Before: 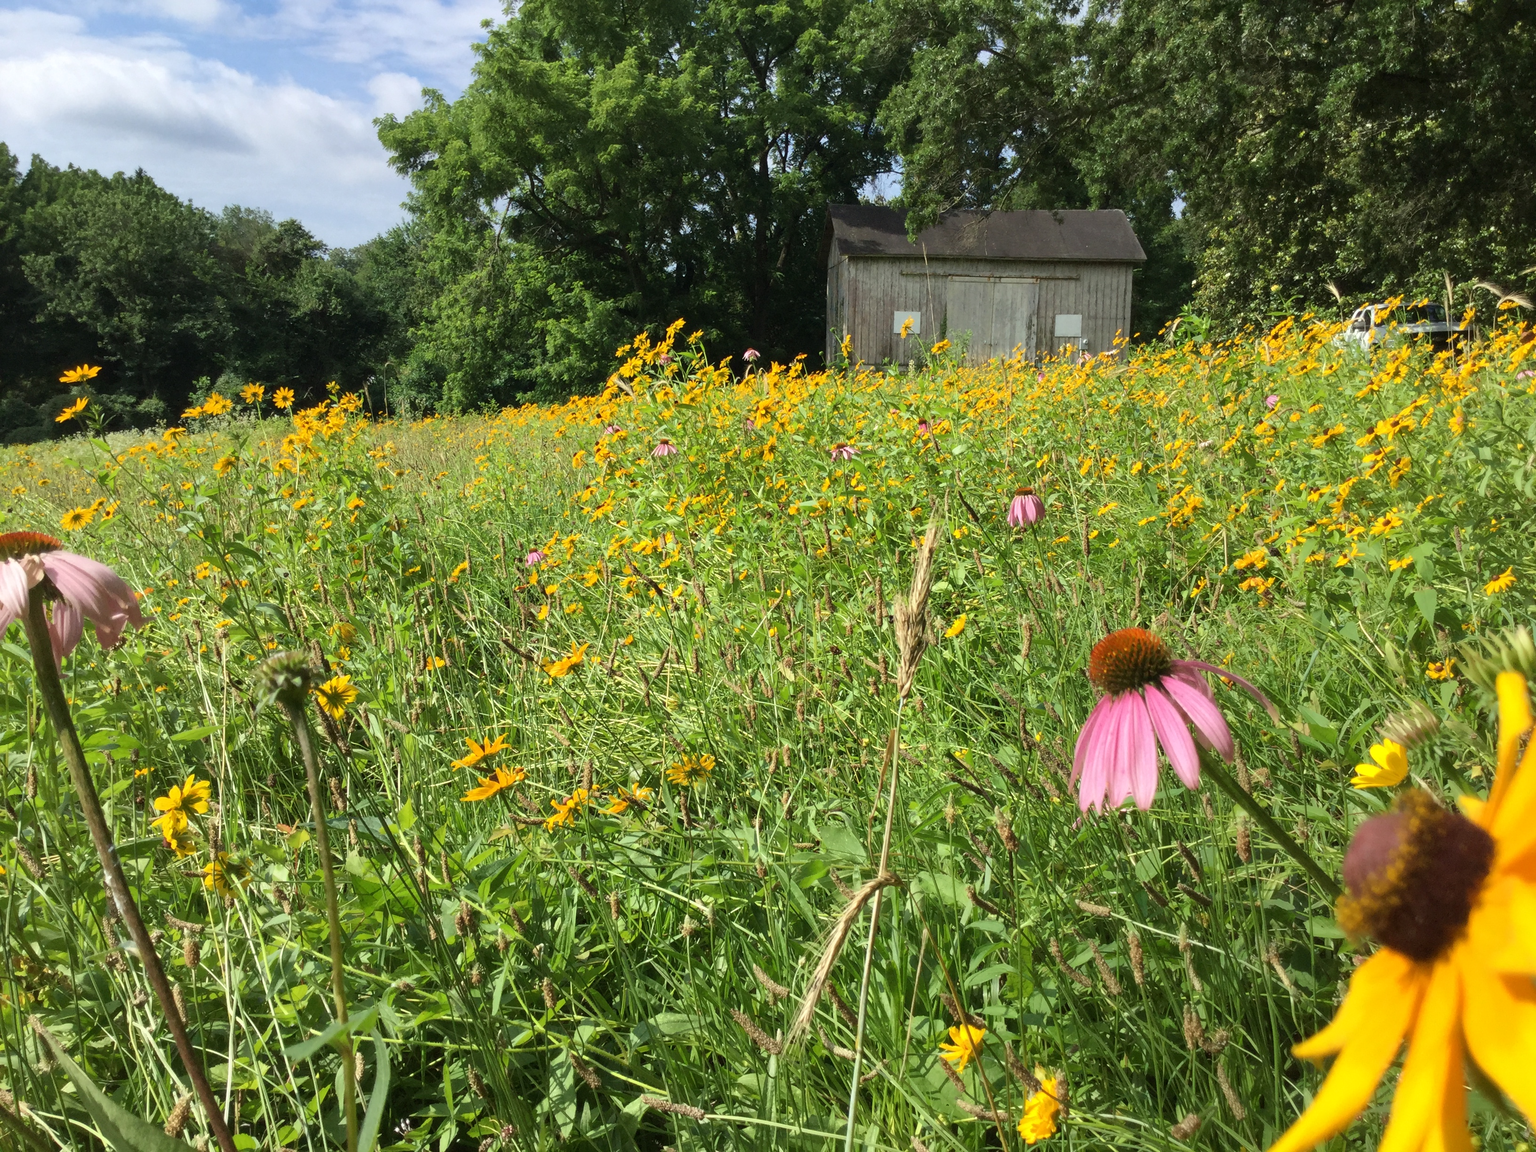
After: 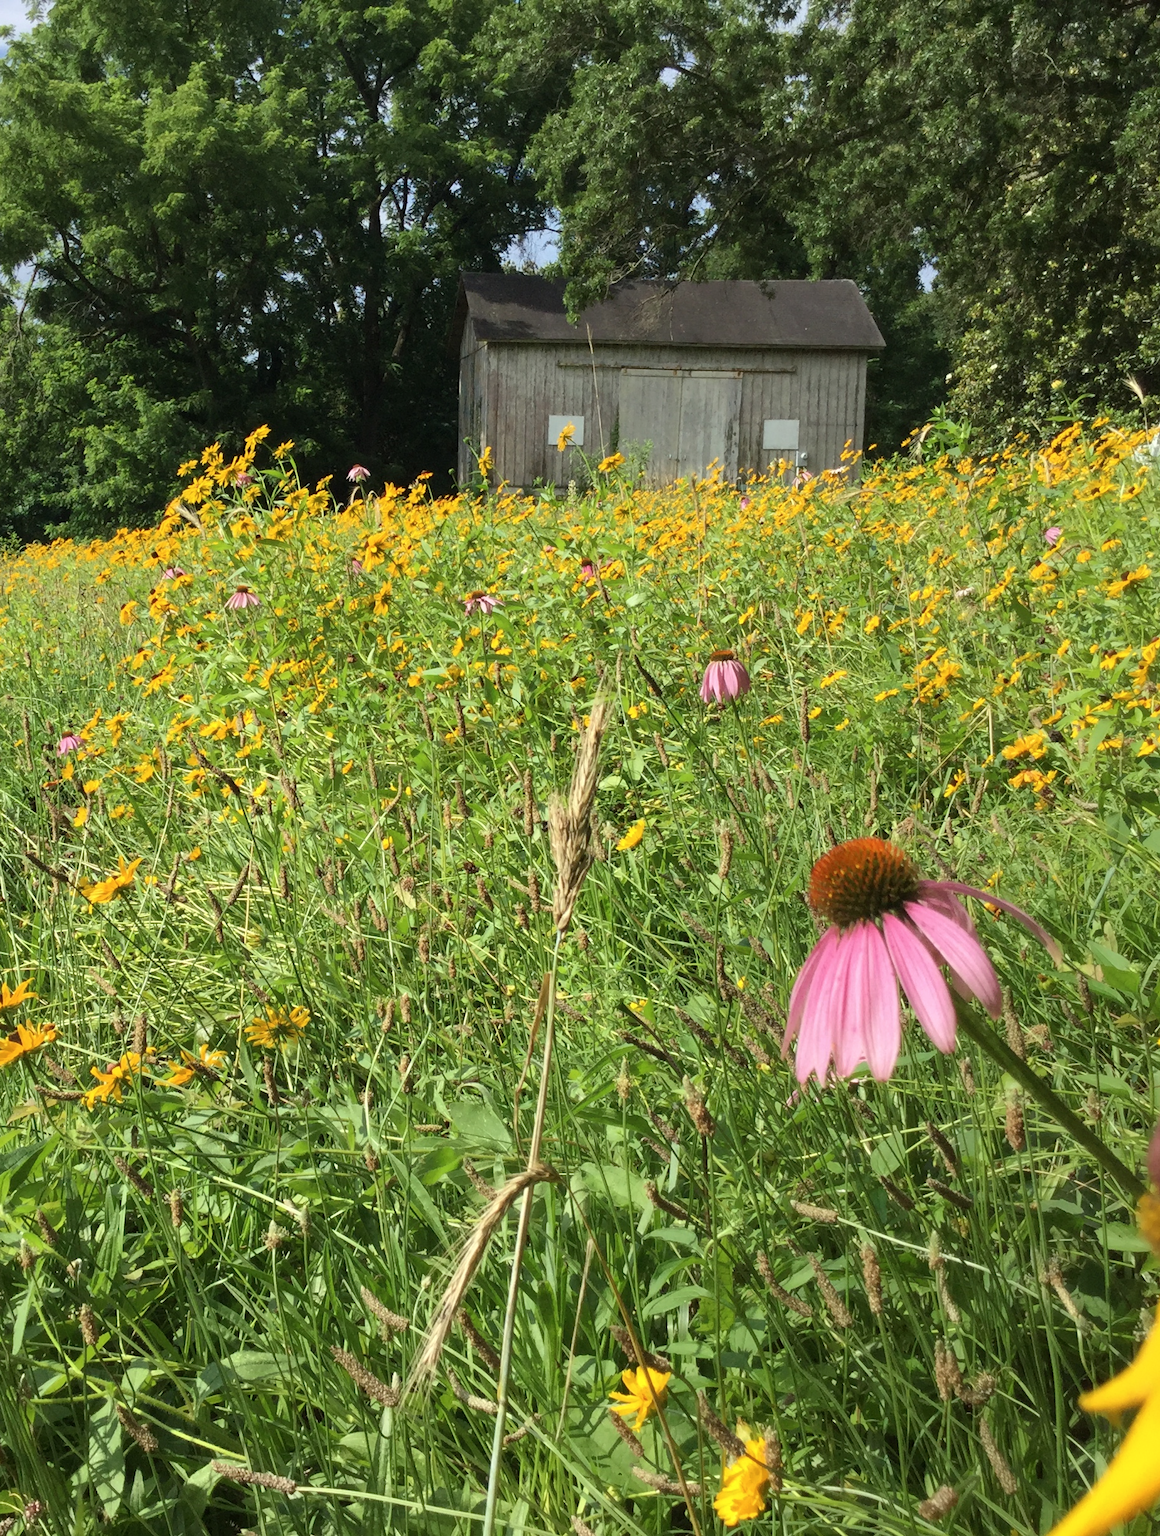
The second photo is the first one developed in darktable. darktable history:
crop: left 31.458%, top 0%, right 11.876%
contrast brightness saturation: saturation -0.04
